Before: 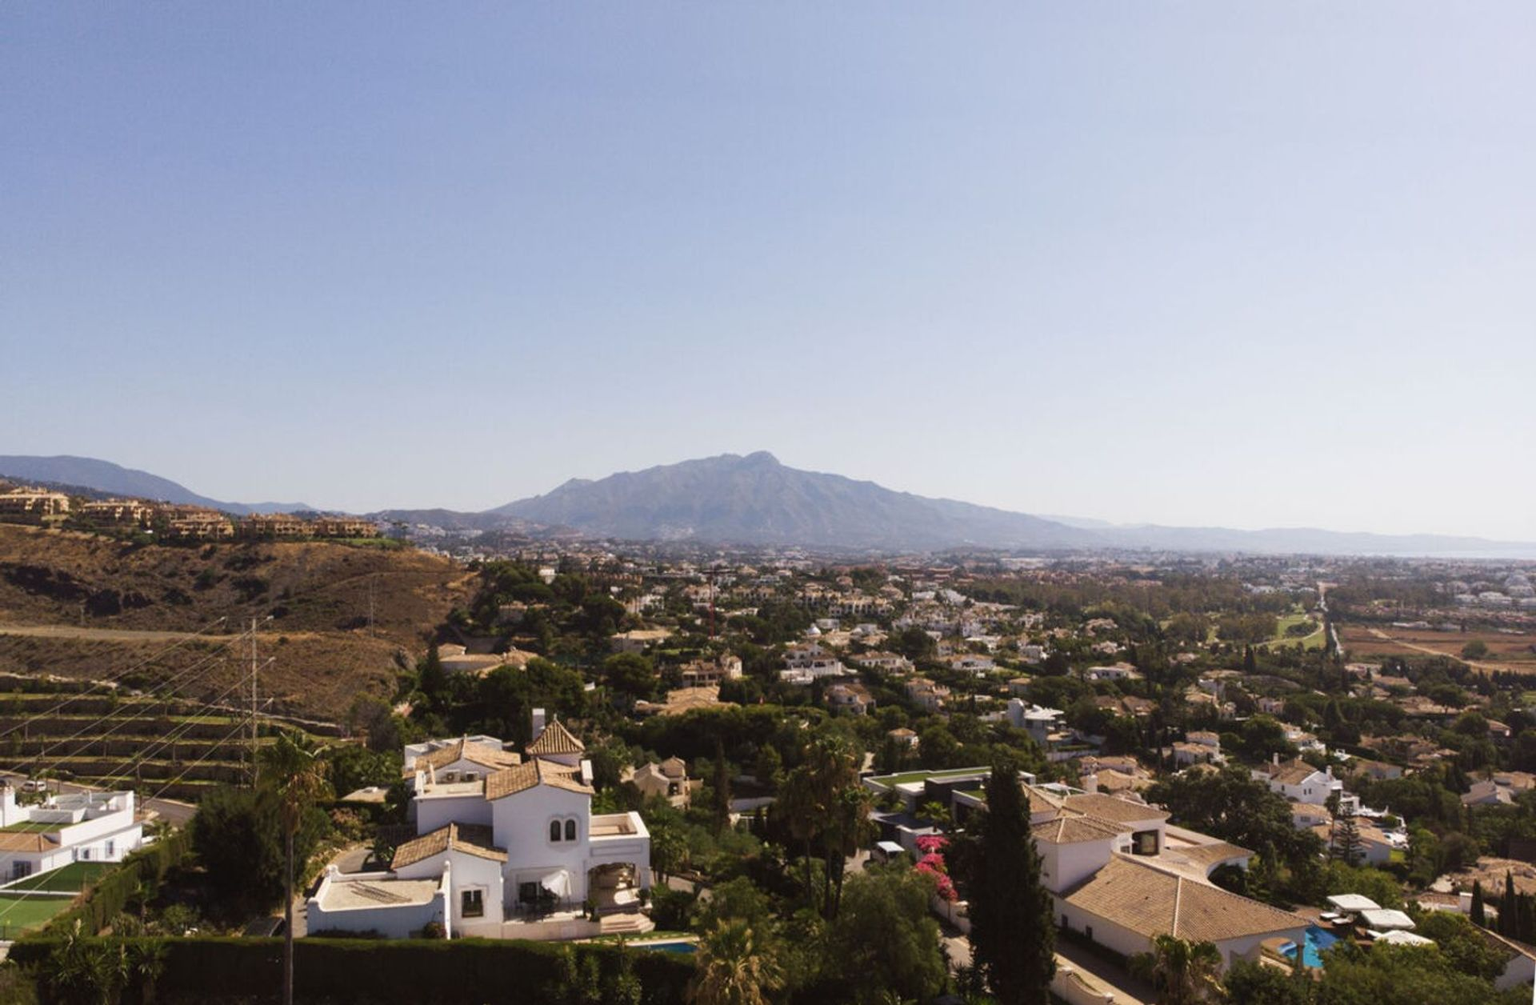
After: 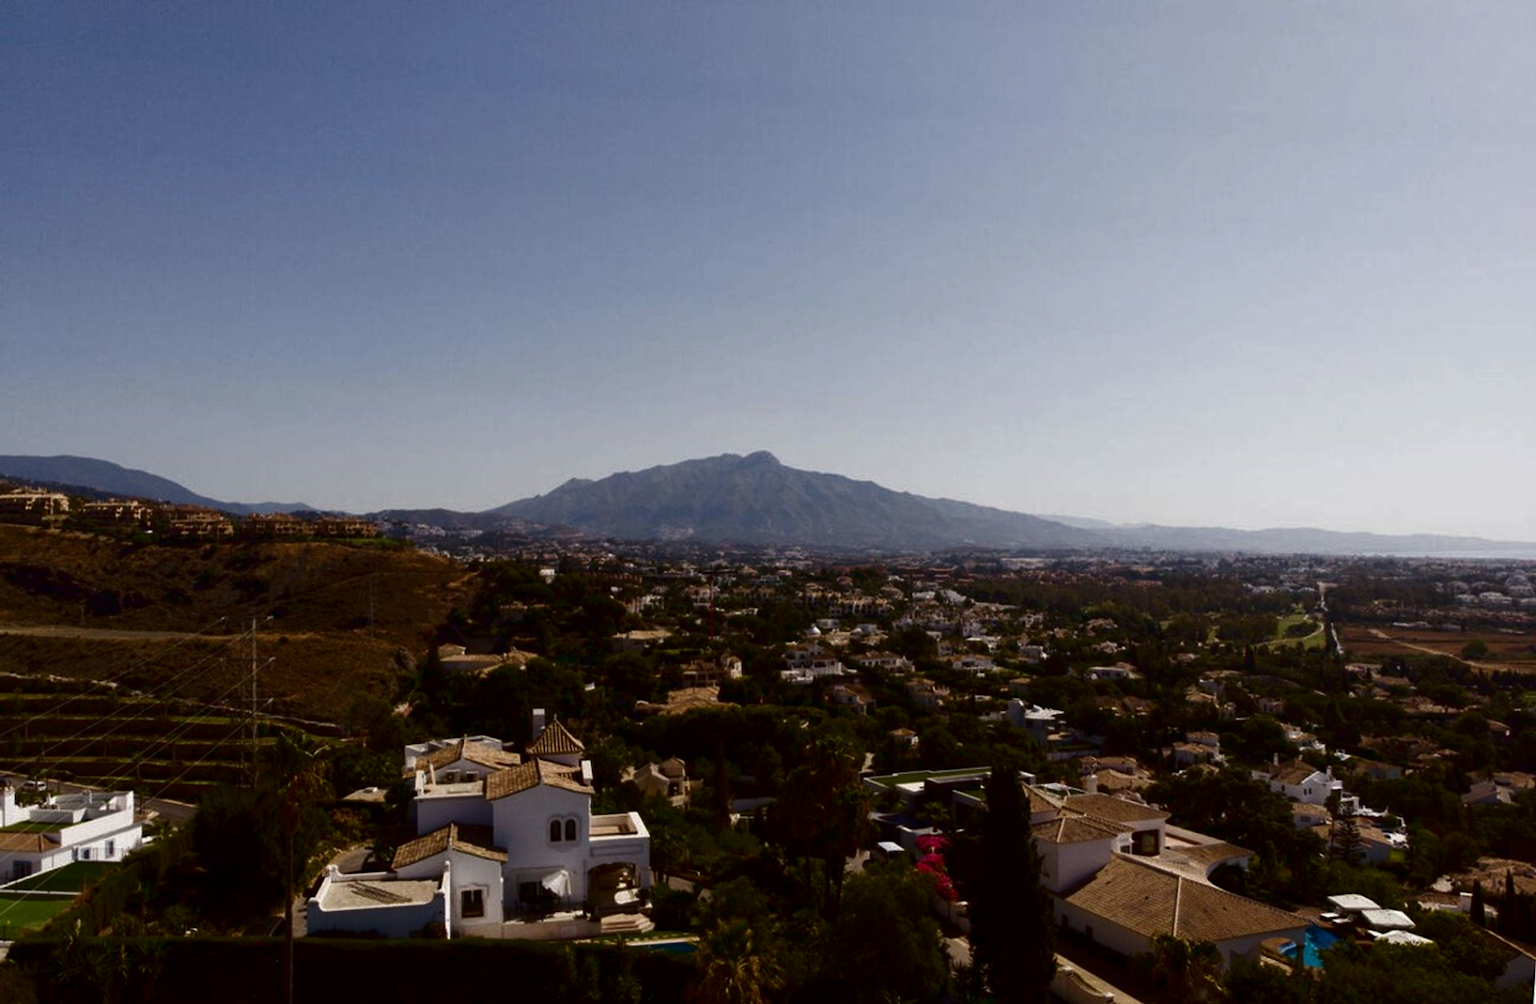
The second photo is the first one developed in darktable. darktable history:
contrast brightness saturation: brightness -0.529
